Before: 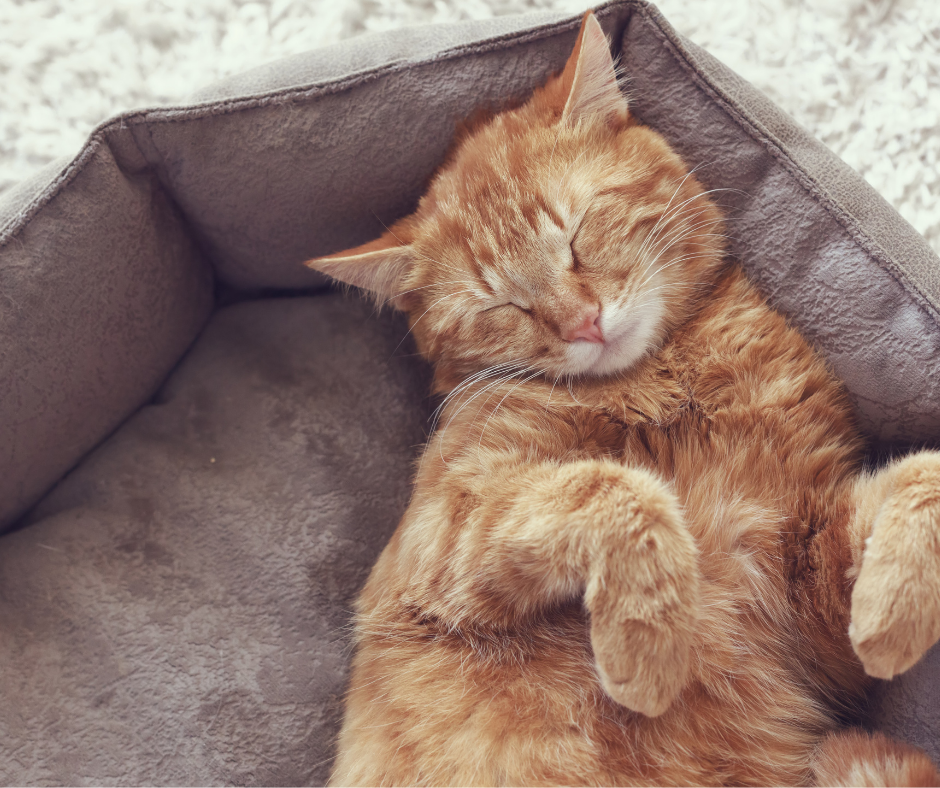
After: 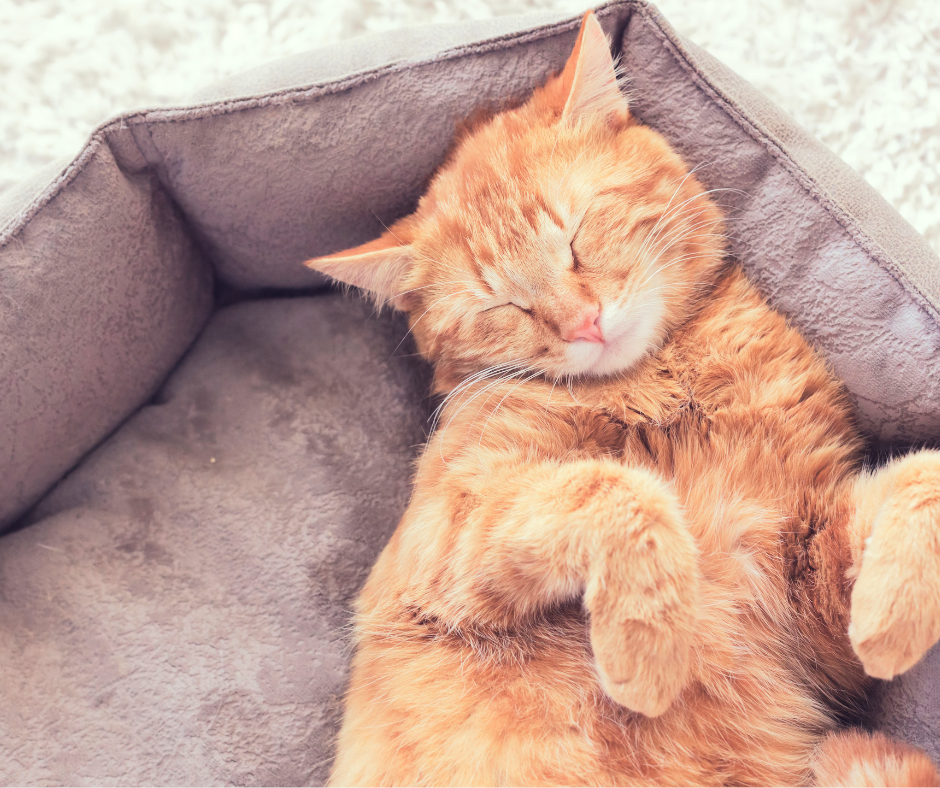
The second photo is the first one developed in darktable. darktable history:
tone equalizer: -7 EV 0.161 EV, -6 EV 0.604 EV, -5 EV 1.18 EV, -4 EV 1.32 EV, -3 EV 1.15 EV, -2 EV 0.6 EV, -1 EV 0.147 EV, edges refinement/feathering 500, mask exposure compensation -1.57 EV, preserve details no
